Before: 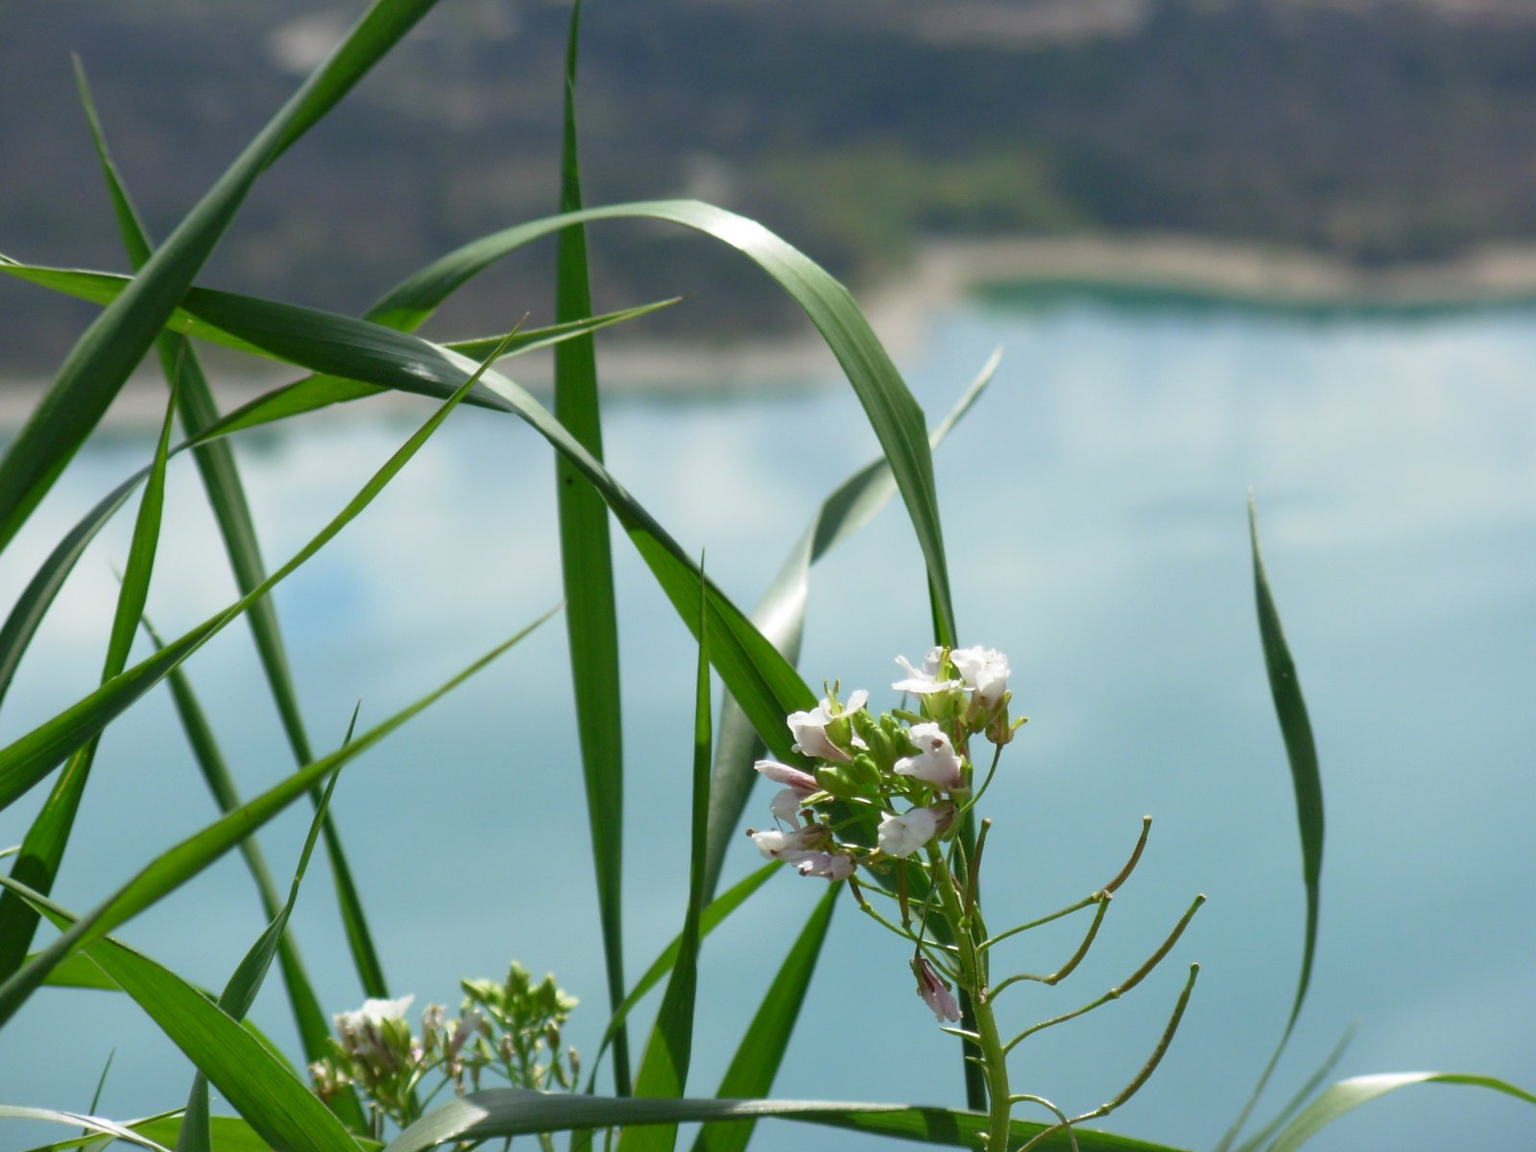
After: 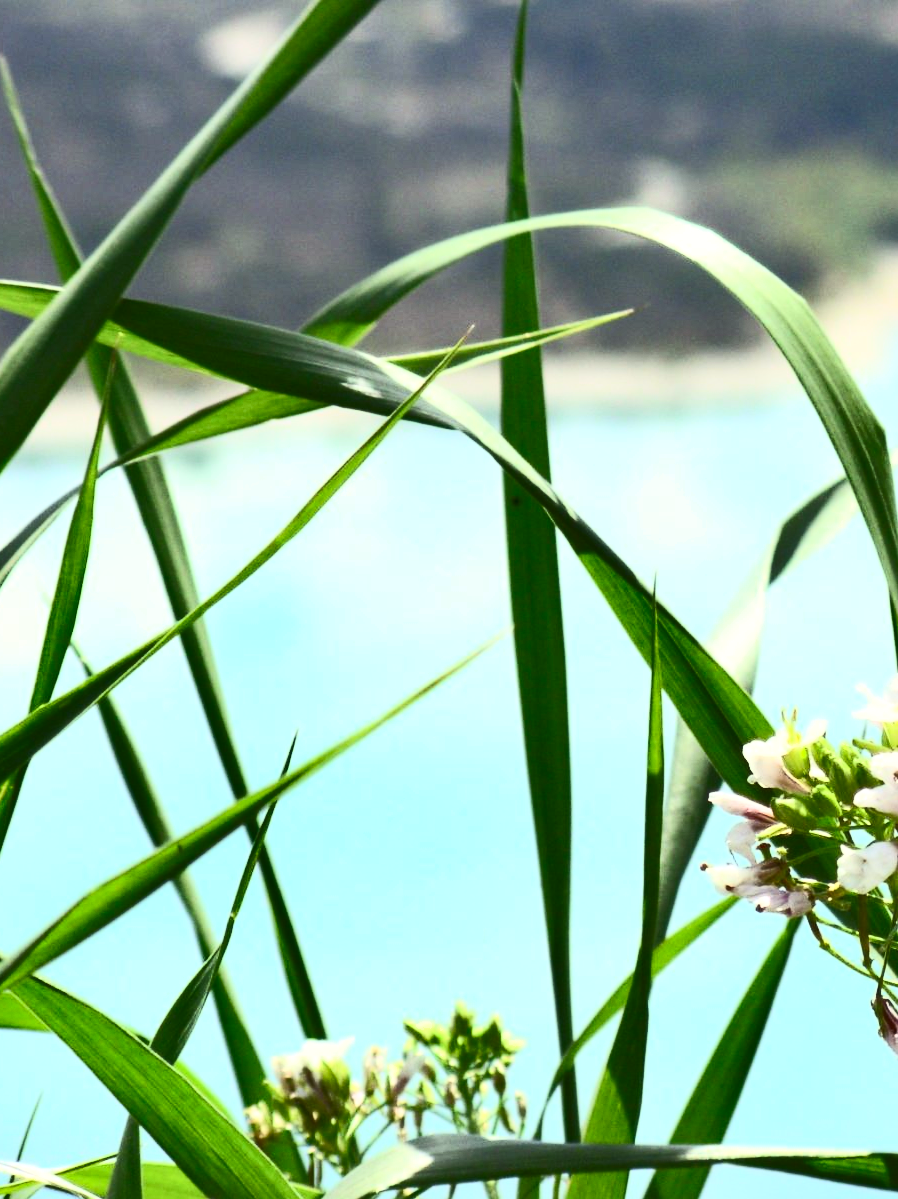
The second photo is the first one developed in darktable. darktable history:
contrast brightness saturation: contrast 0.606, brightness 0.325, saturation 0.14
shadows and highlights: shadows 25.13, highlights -47.92, soften with gaussian
crop: left 4.832%, right 38.991%
color correction: highlights a* -0.875, highlights b* 4.5, shadows a* 3.66
exposure: exposure 0.563 EV, compensate highlight preservation false
